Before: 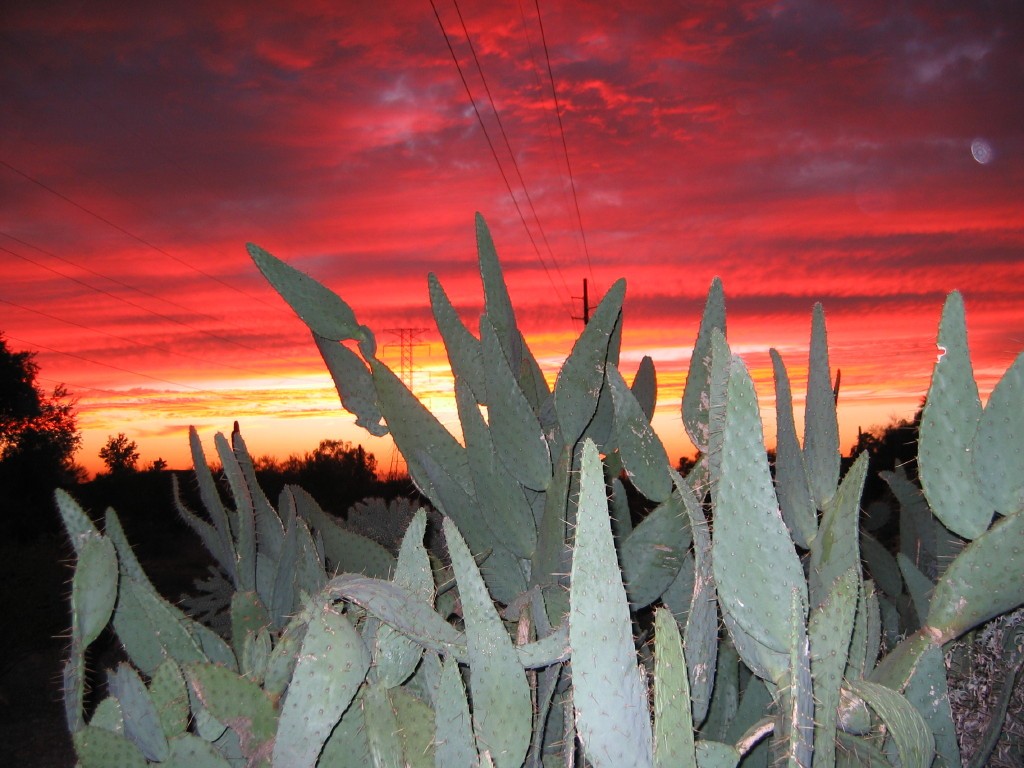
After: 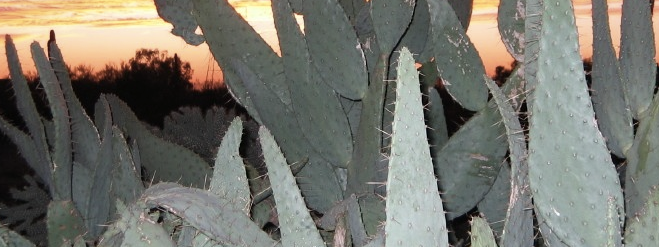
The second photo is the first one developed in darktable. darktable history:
color zones: curves: ch1 [(0.077, 0.436) (0.25, 0.5) (0.75, 0.5)]
contrast brightness saturation: contrast 0.103, saturation -0.302
crop: left 17.969%, top 50.962%, right 17.587%, bottom 16.857%
shadows and highlights: soften with gaussian
